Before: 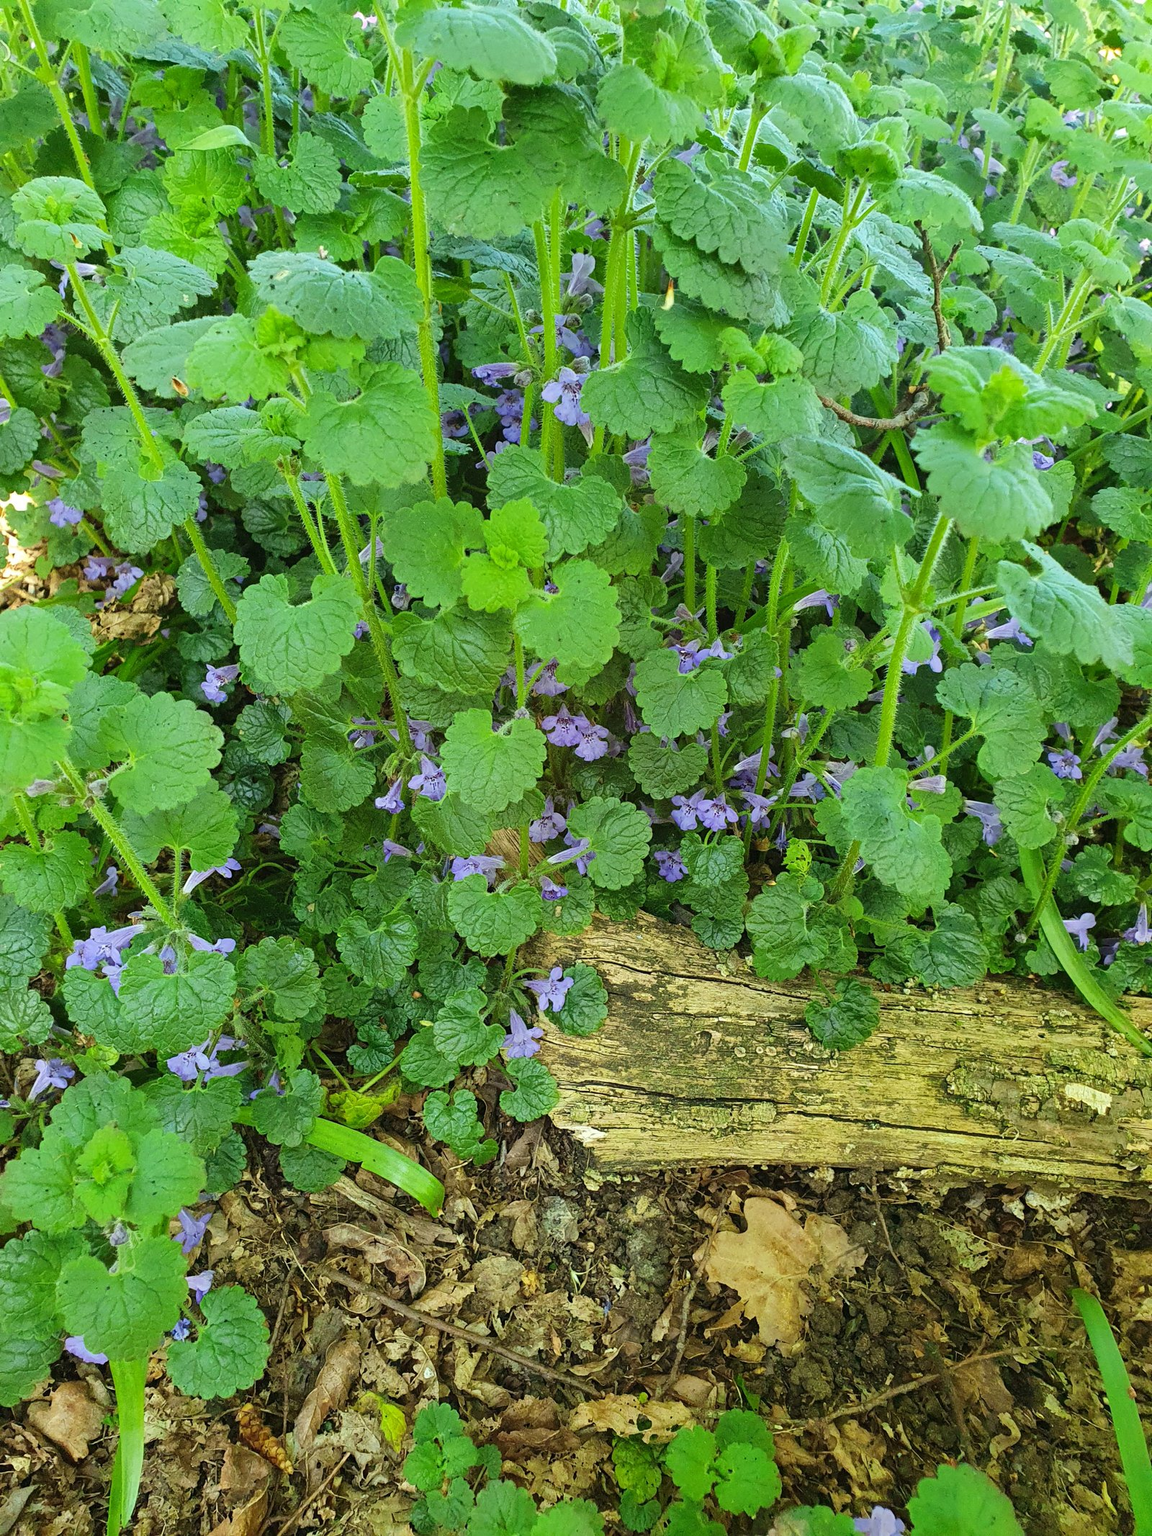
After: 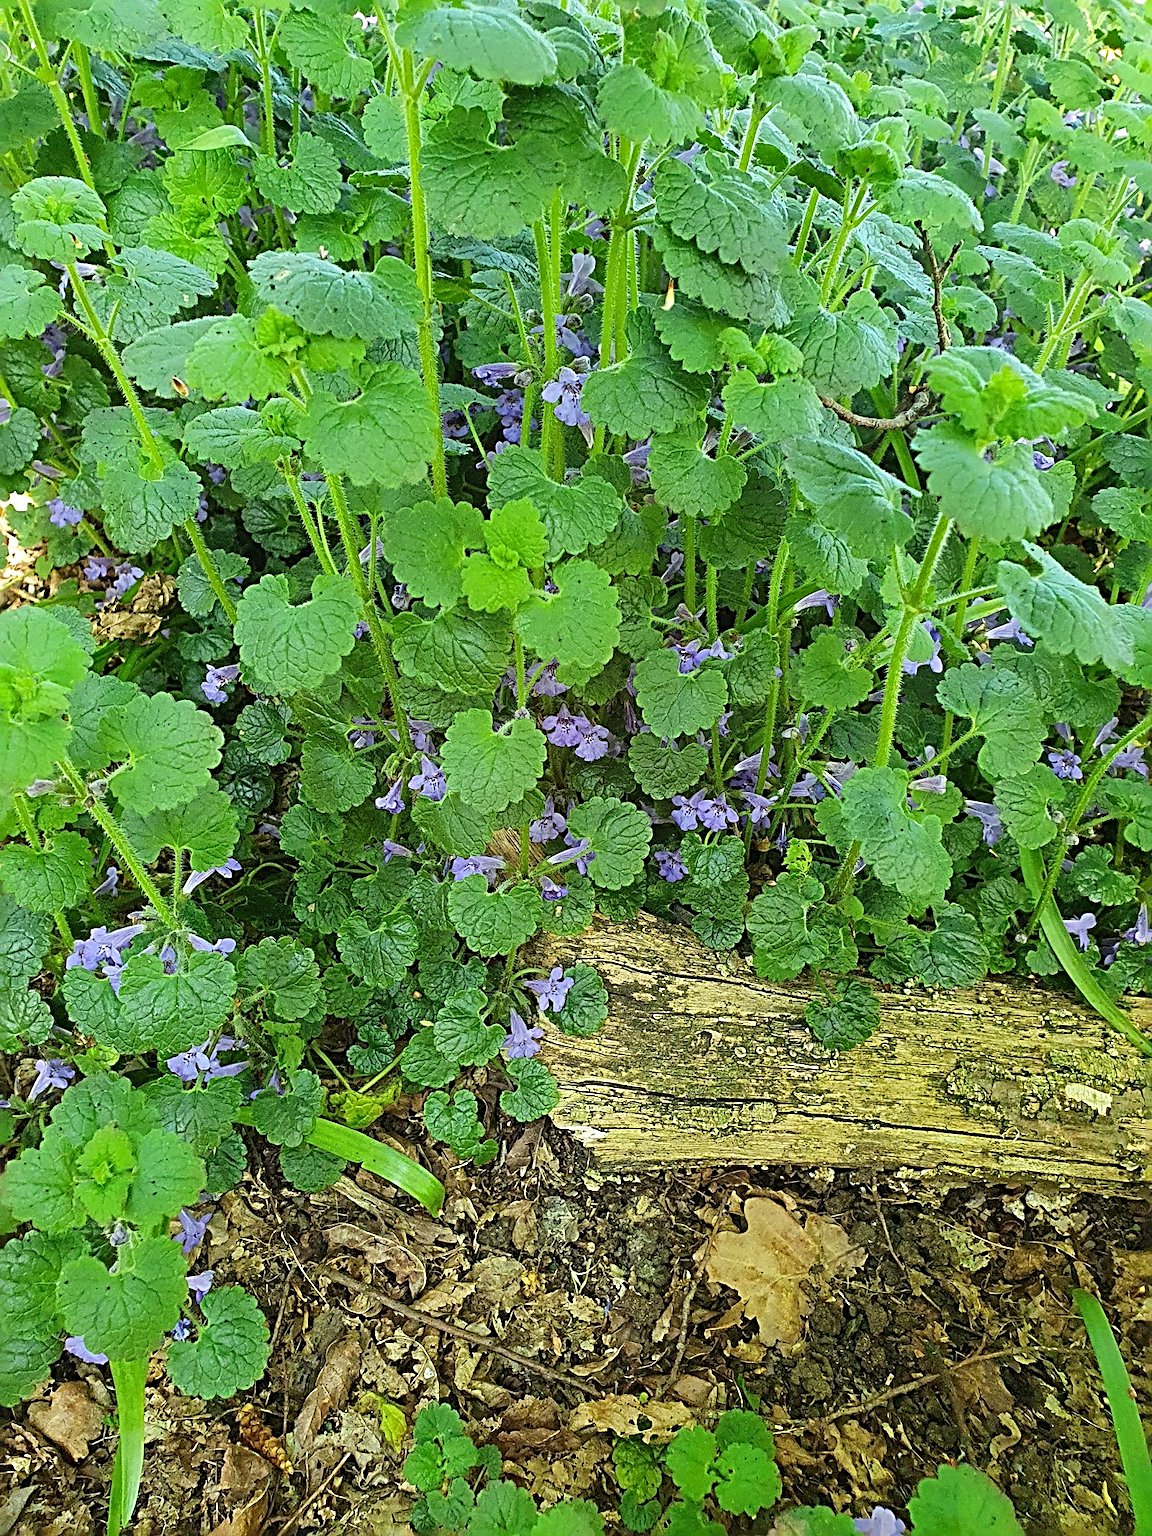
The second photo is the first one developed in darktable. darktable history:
sharpen: radius 3.74, amount 0.928
